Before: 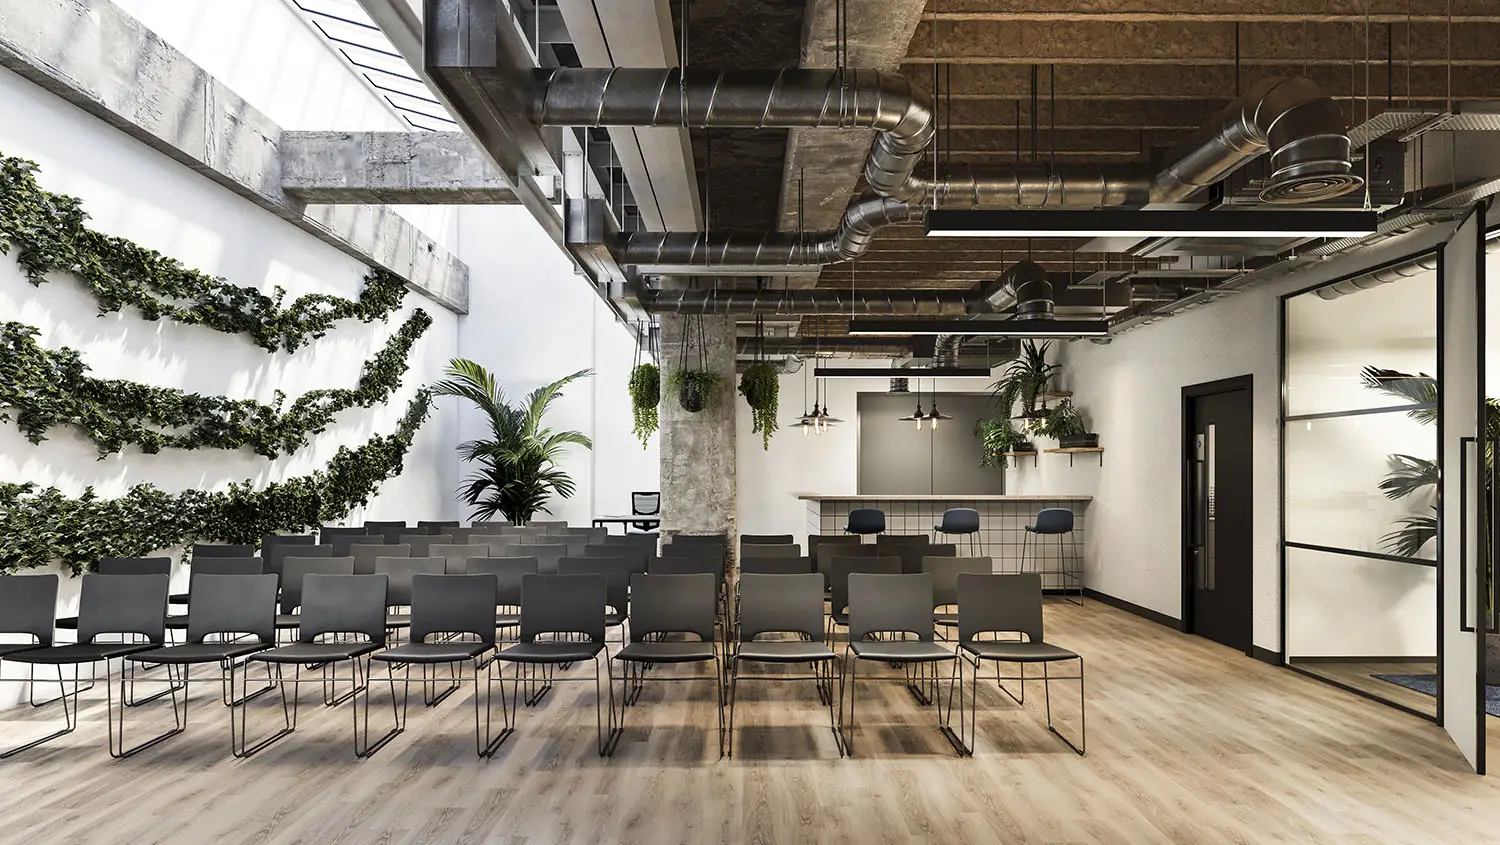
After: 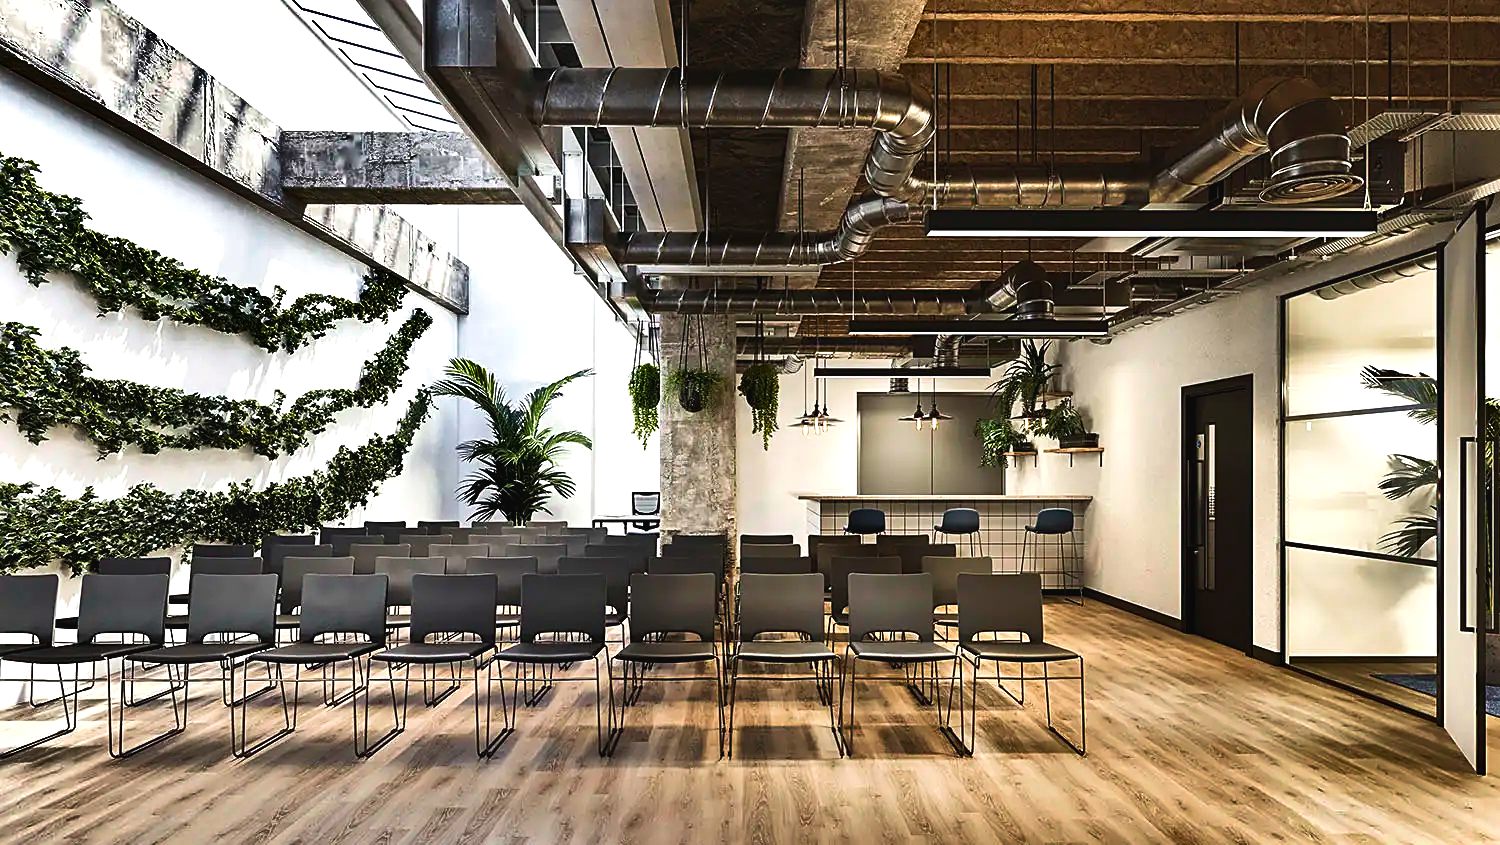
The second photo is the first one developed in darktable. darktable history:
contrast brightness saturation: contrast 0.103, brightness 0.018, saturation 0.02
sharpen: amount 0.496
shadows and highlights: shadows 18.38, highlights -83.17, soften with gaussian
velvia: on, module defaults
color balance rgb: global offset › luminance 0.489%, perceptual saturation grading › global saturation 25.421%, perceptual brilliance grading › global brilliance -18.226%, perceptual brilliance grading › highlights 28.276%
